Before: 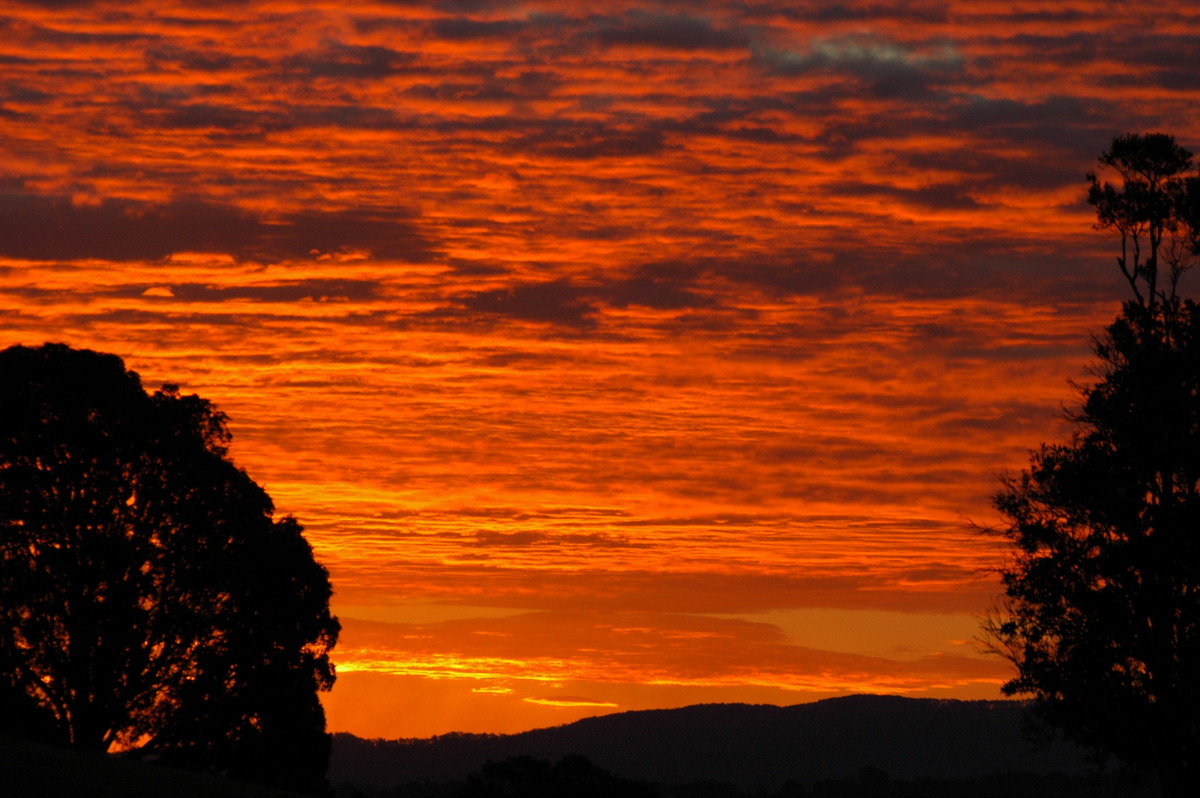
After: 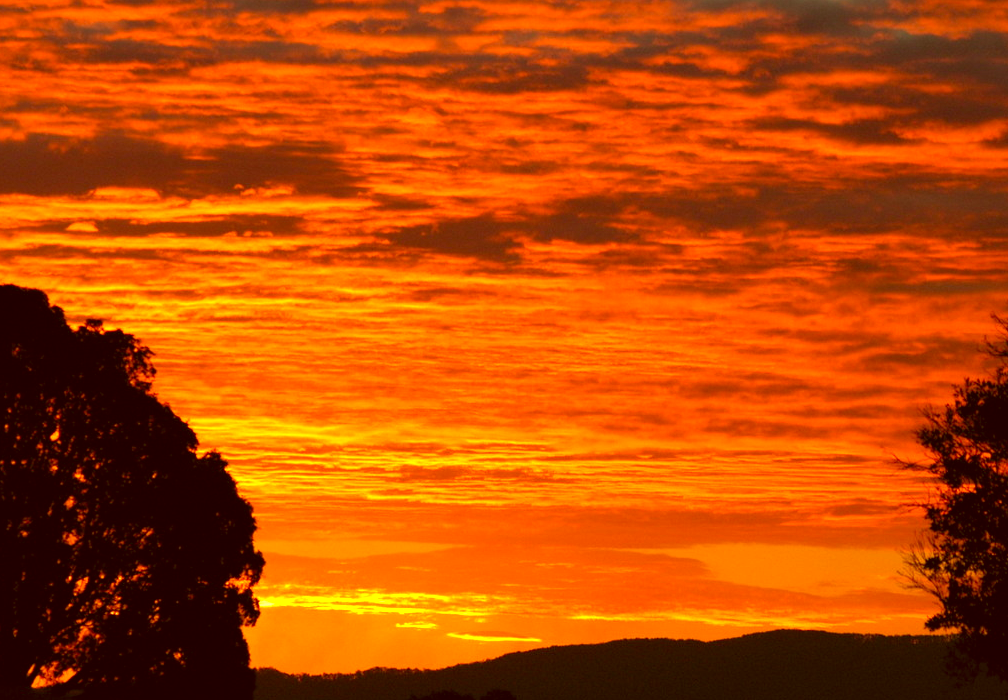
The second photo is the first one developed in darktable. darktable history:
color correction: highlights a* -6.09, highlights b* 9.28, shadows a* 10.52, shadows b* 23.73
exposure: black level correction 0, exposure 1.097 EV, compensate exposure bias true, compensate highlight preservation false
crop: left 6.415%, top 8.186%, right 9.534%, bottom 3.99%
